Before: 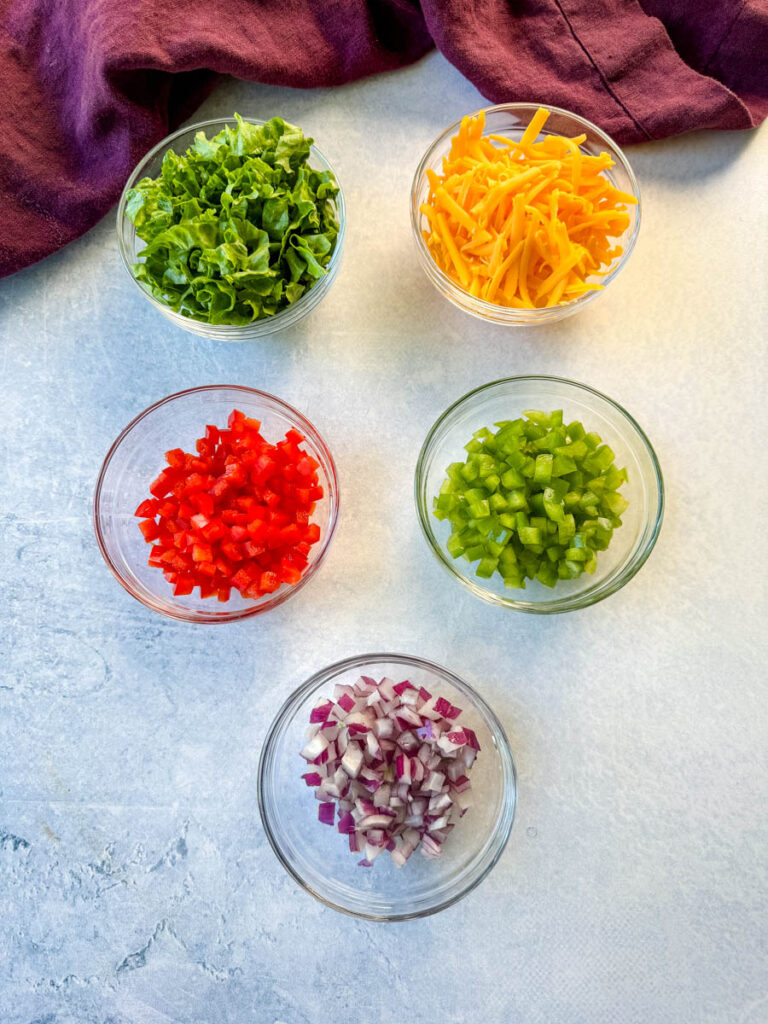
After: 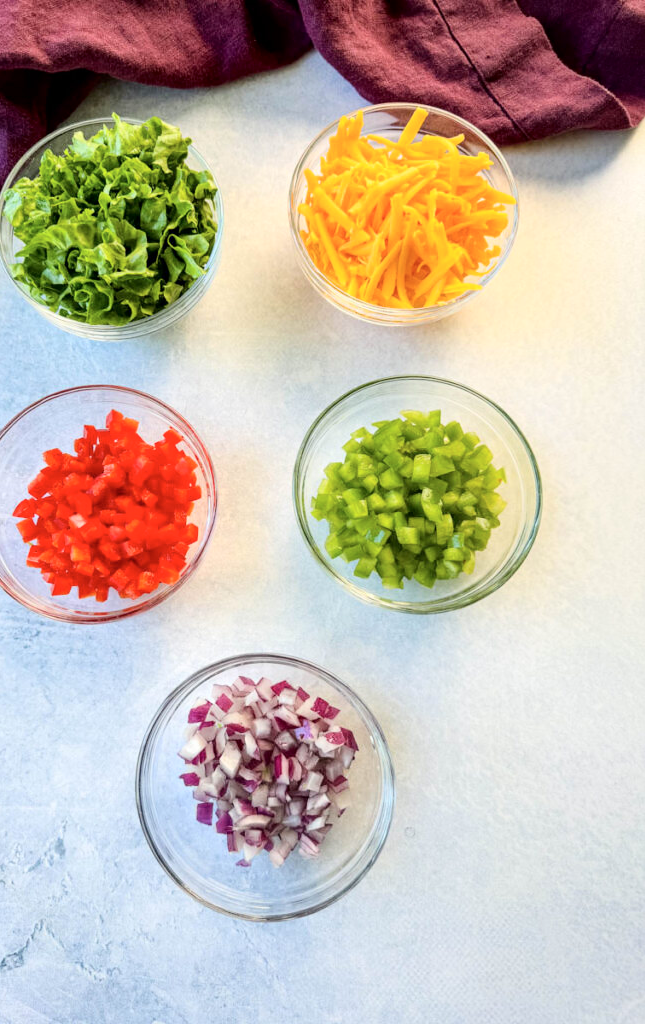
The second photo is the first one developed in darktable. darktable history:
tone curve: curves: ch0 [(0, 0) (0.004, 0.001) (0.133, 0.112) (0.325, 0.362) (0.832, 0.893) (1, 1)], color space Lab, independent channels, preserve colors none
crop: left 15.966%
